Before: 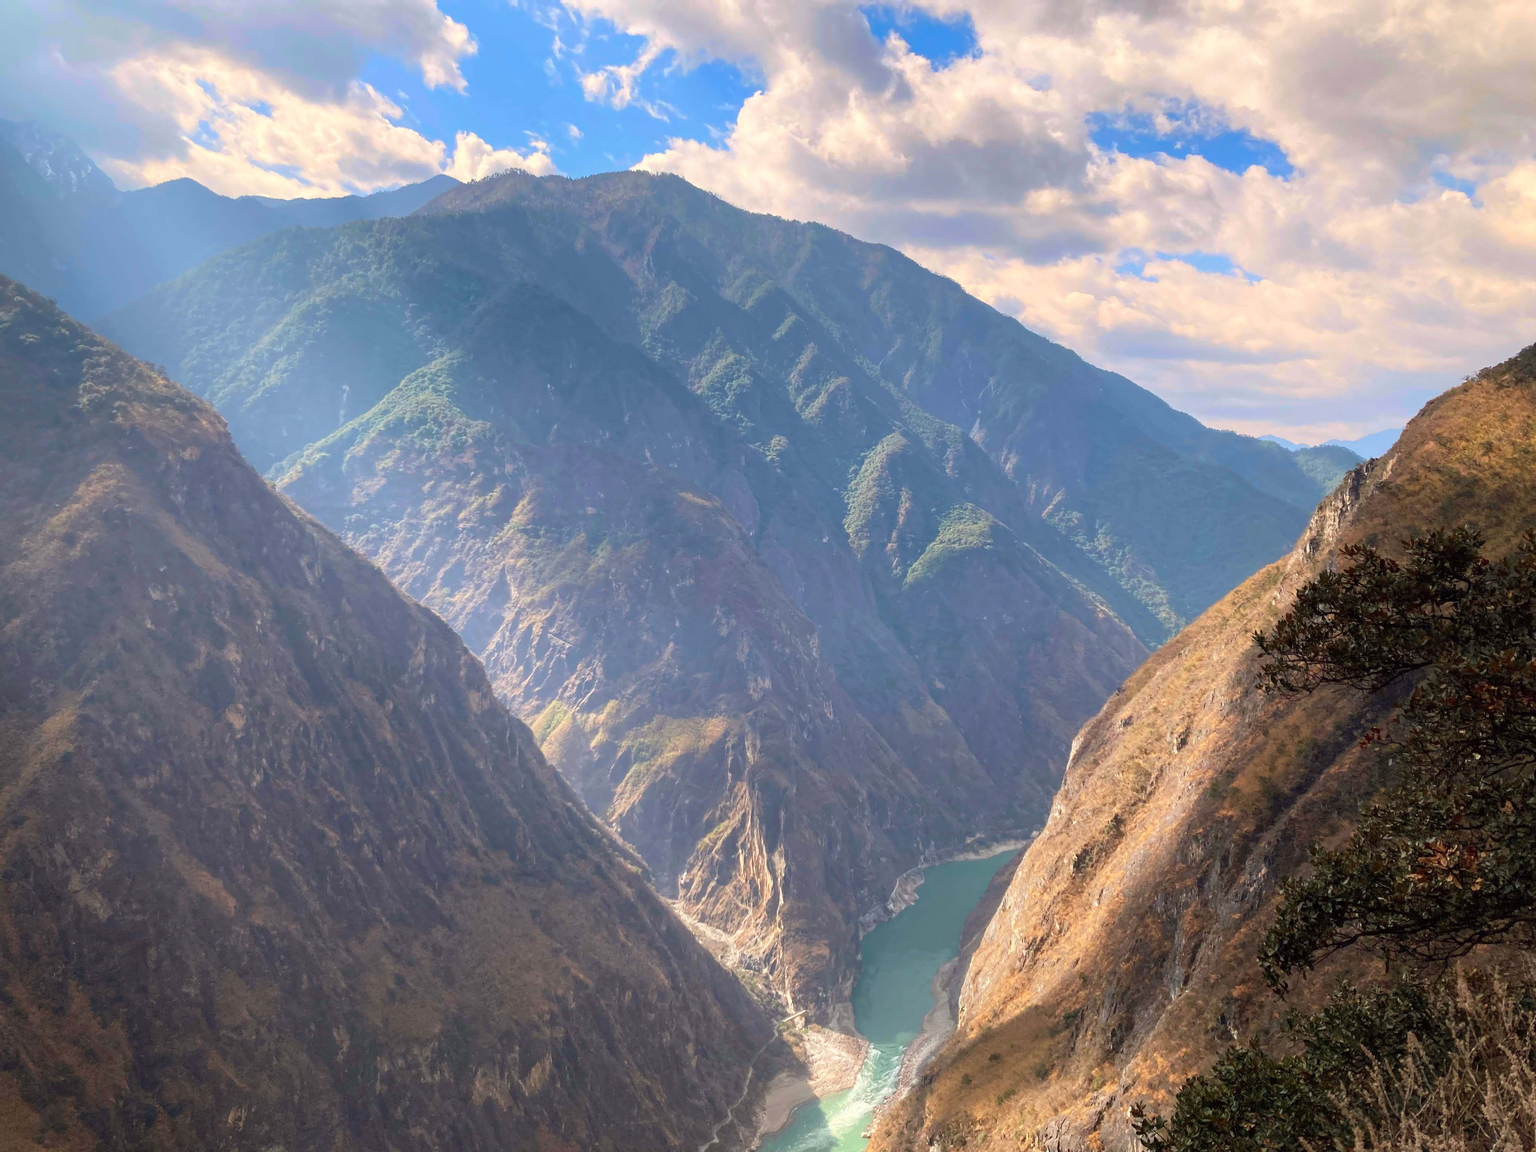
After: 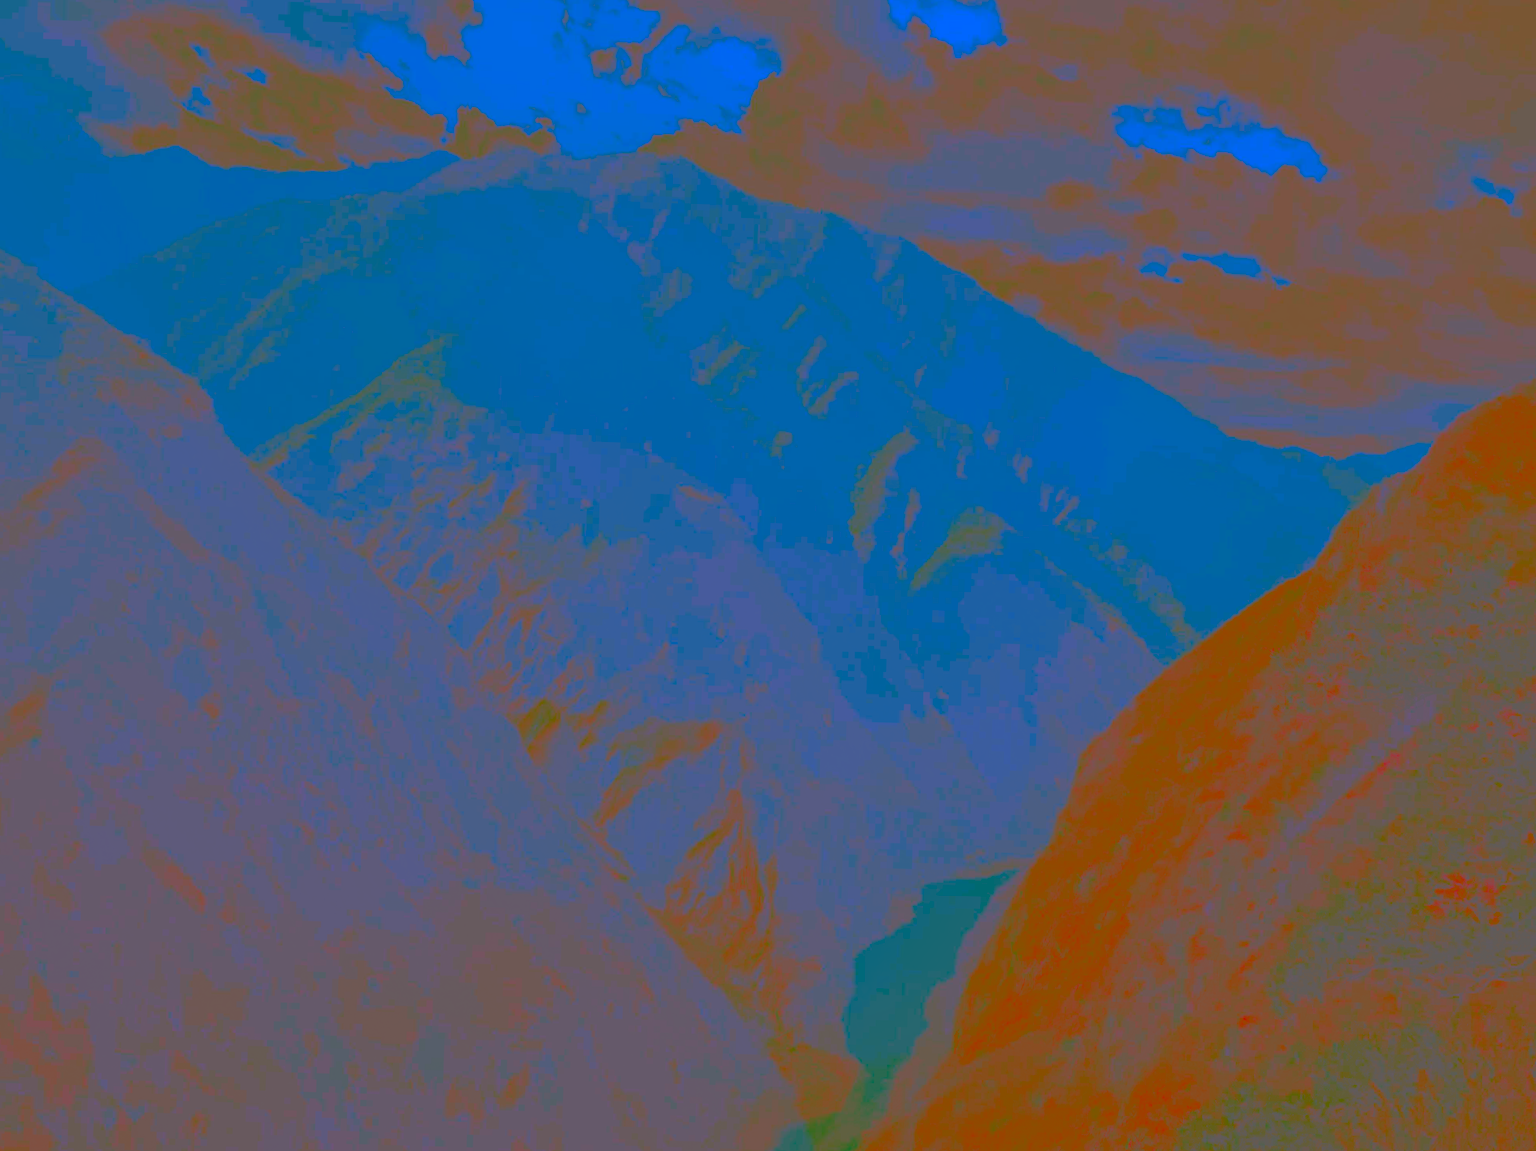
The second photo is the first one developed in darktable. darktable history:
contrast brightness saturation: contrast -0.99, brightness -0.17, saturation 0.75
sharpen: on, module defaults
crop and rotate: angle -1.69°
tone equalizer: -7 EV 0.15 EV, -6 EV 0.6 EV, -5 EV 1.15 EV, -4 EV 1.33 EV, -3 EV 1.15 EV, -2 EV 0.6 EV, -1 EV 0.15 EV, mask exposure compensation -0.5 EV
